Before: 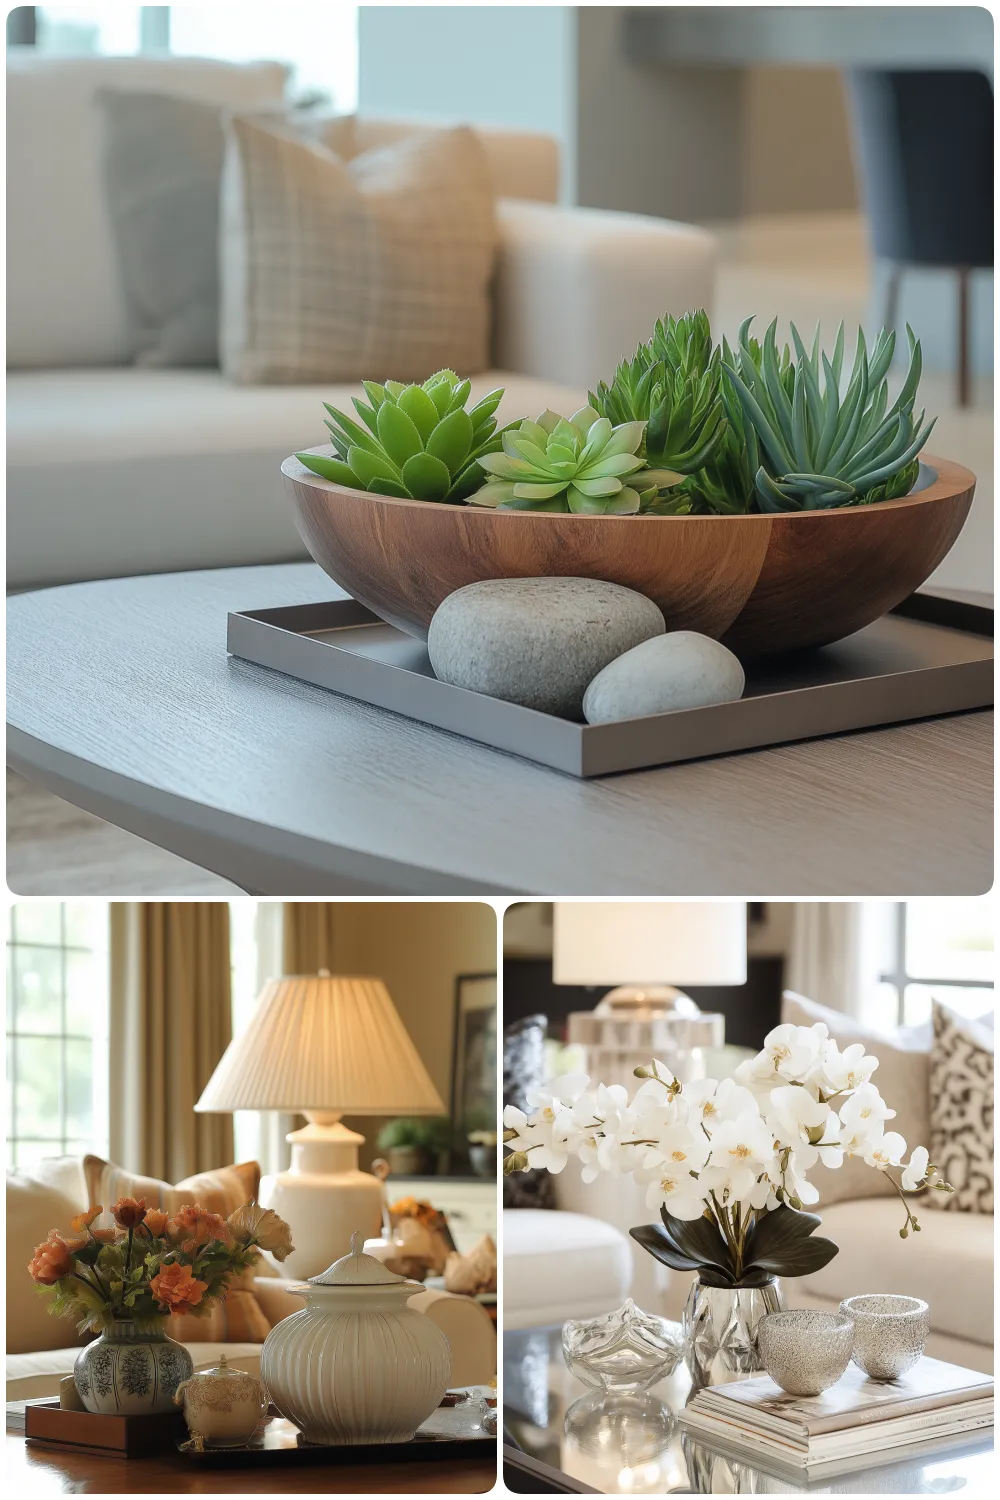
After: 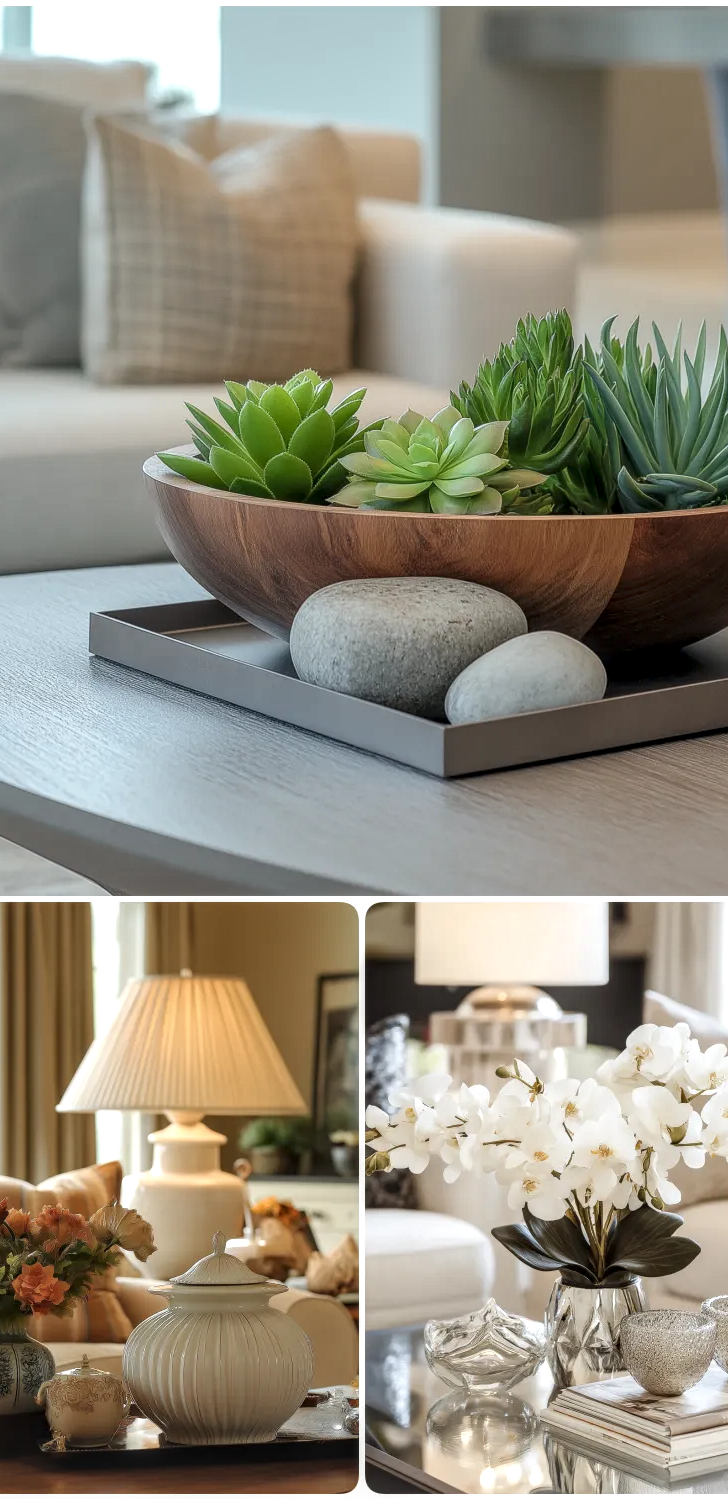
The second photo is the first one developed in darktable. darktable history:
local contrast: highlights 61%, detail 143%, midtone range 0.431
crop: left 13.839%, right 13.308%
